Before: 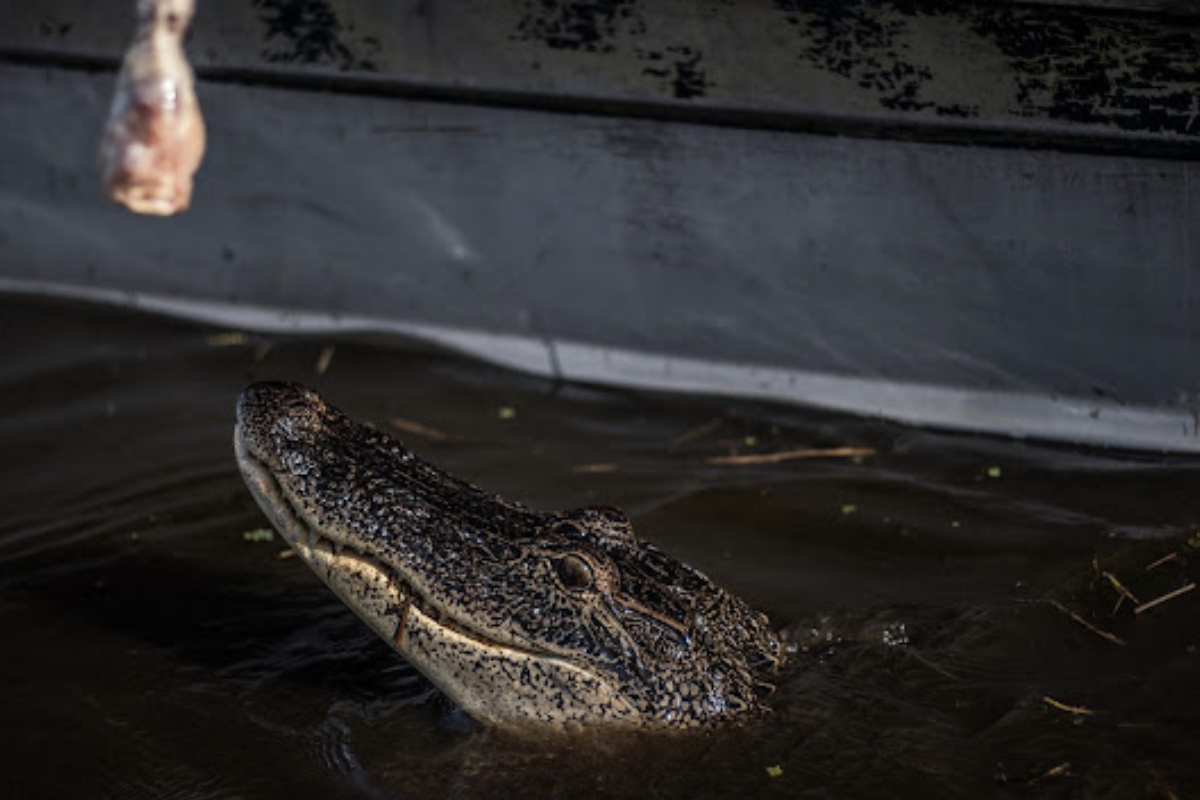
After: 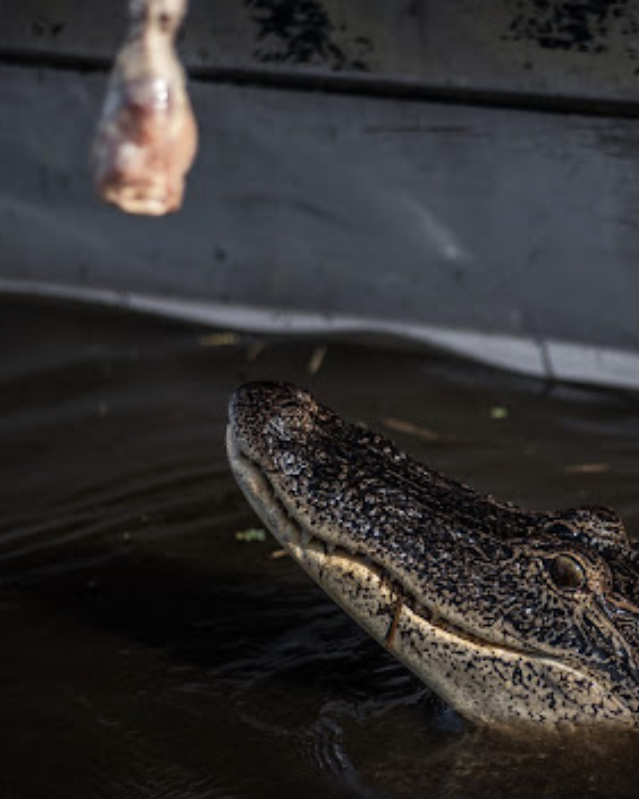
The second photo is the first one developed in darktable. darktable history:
crop: left 0.674%, right 45.441%, bottom 0.086%
